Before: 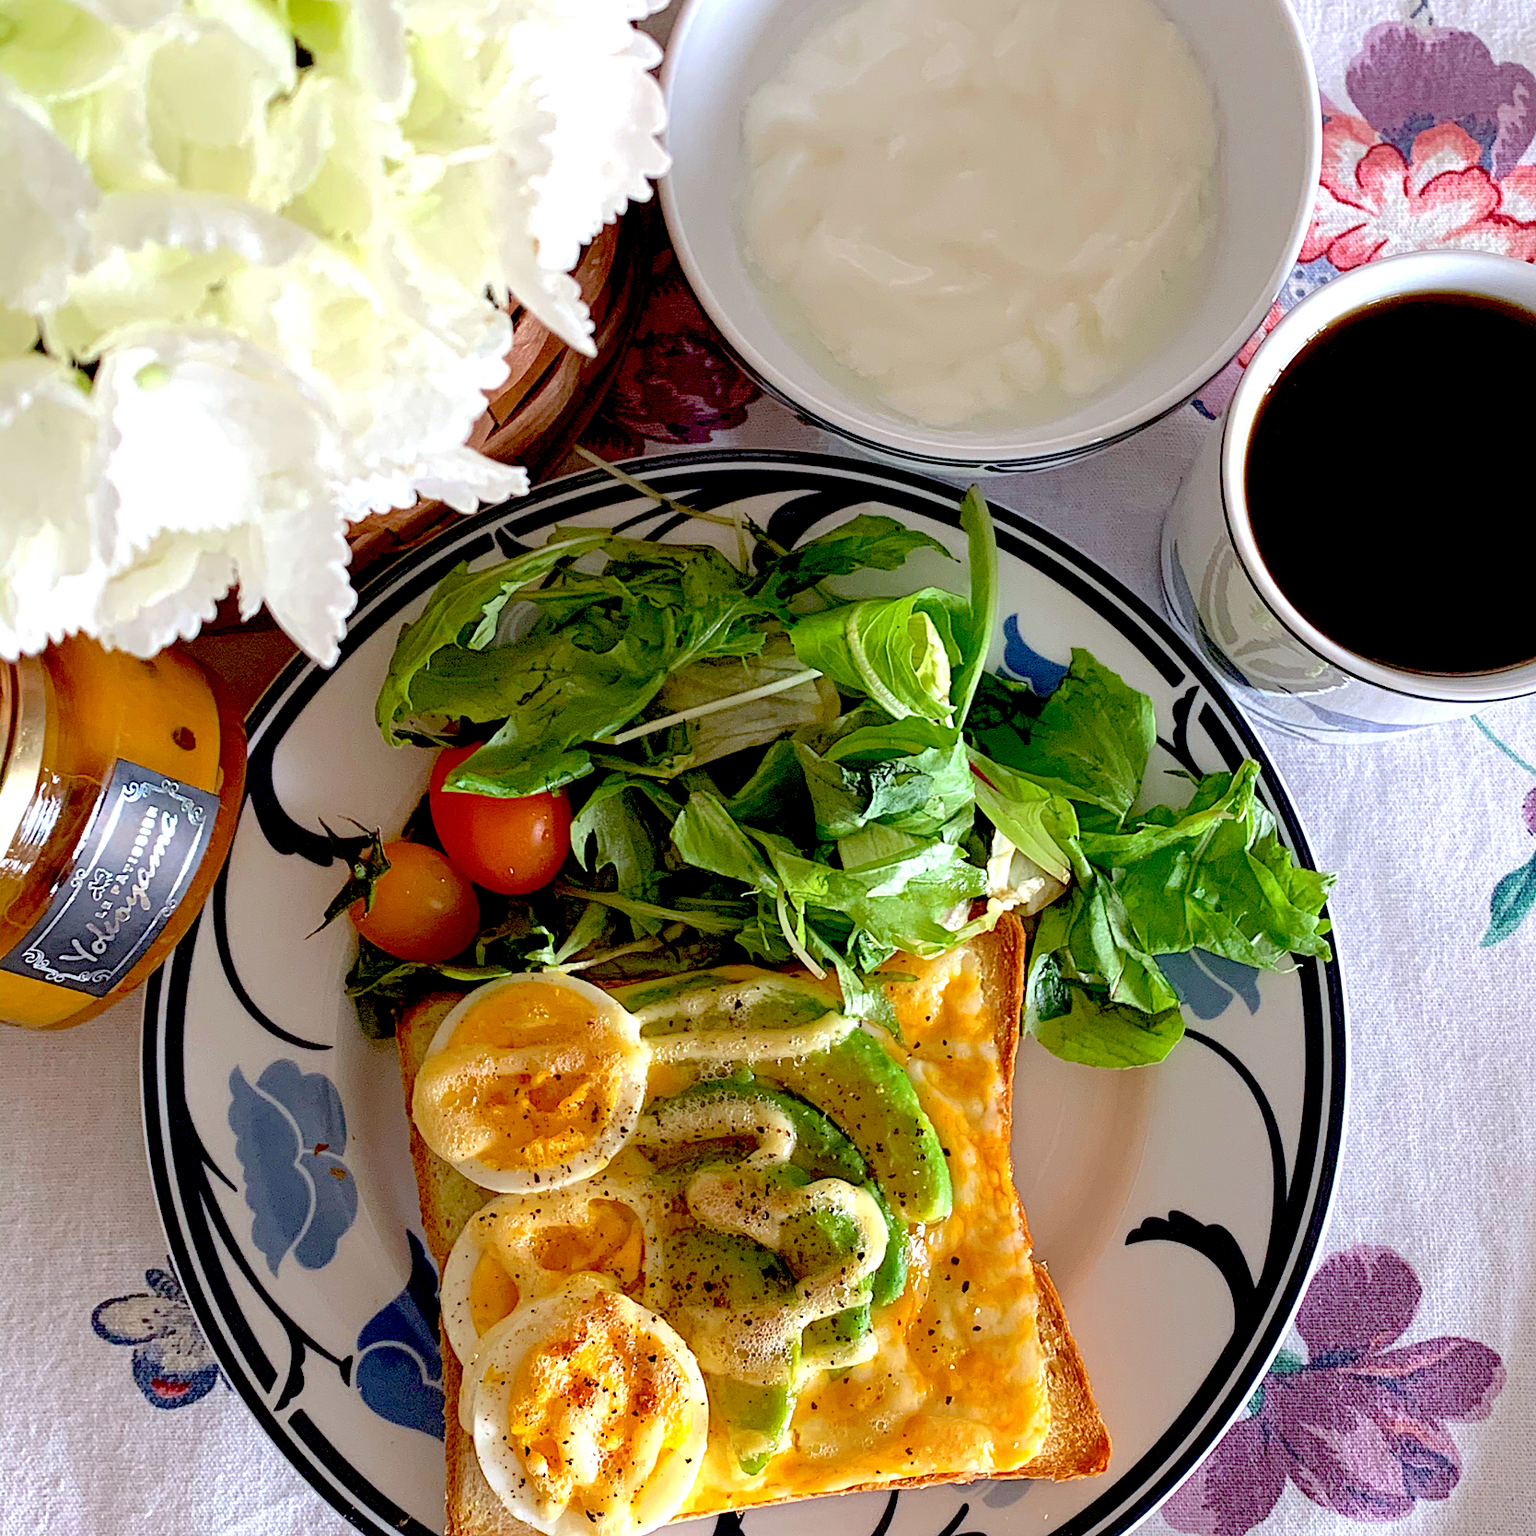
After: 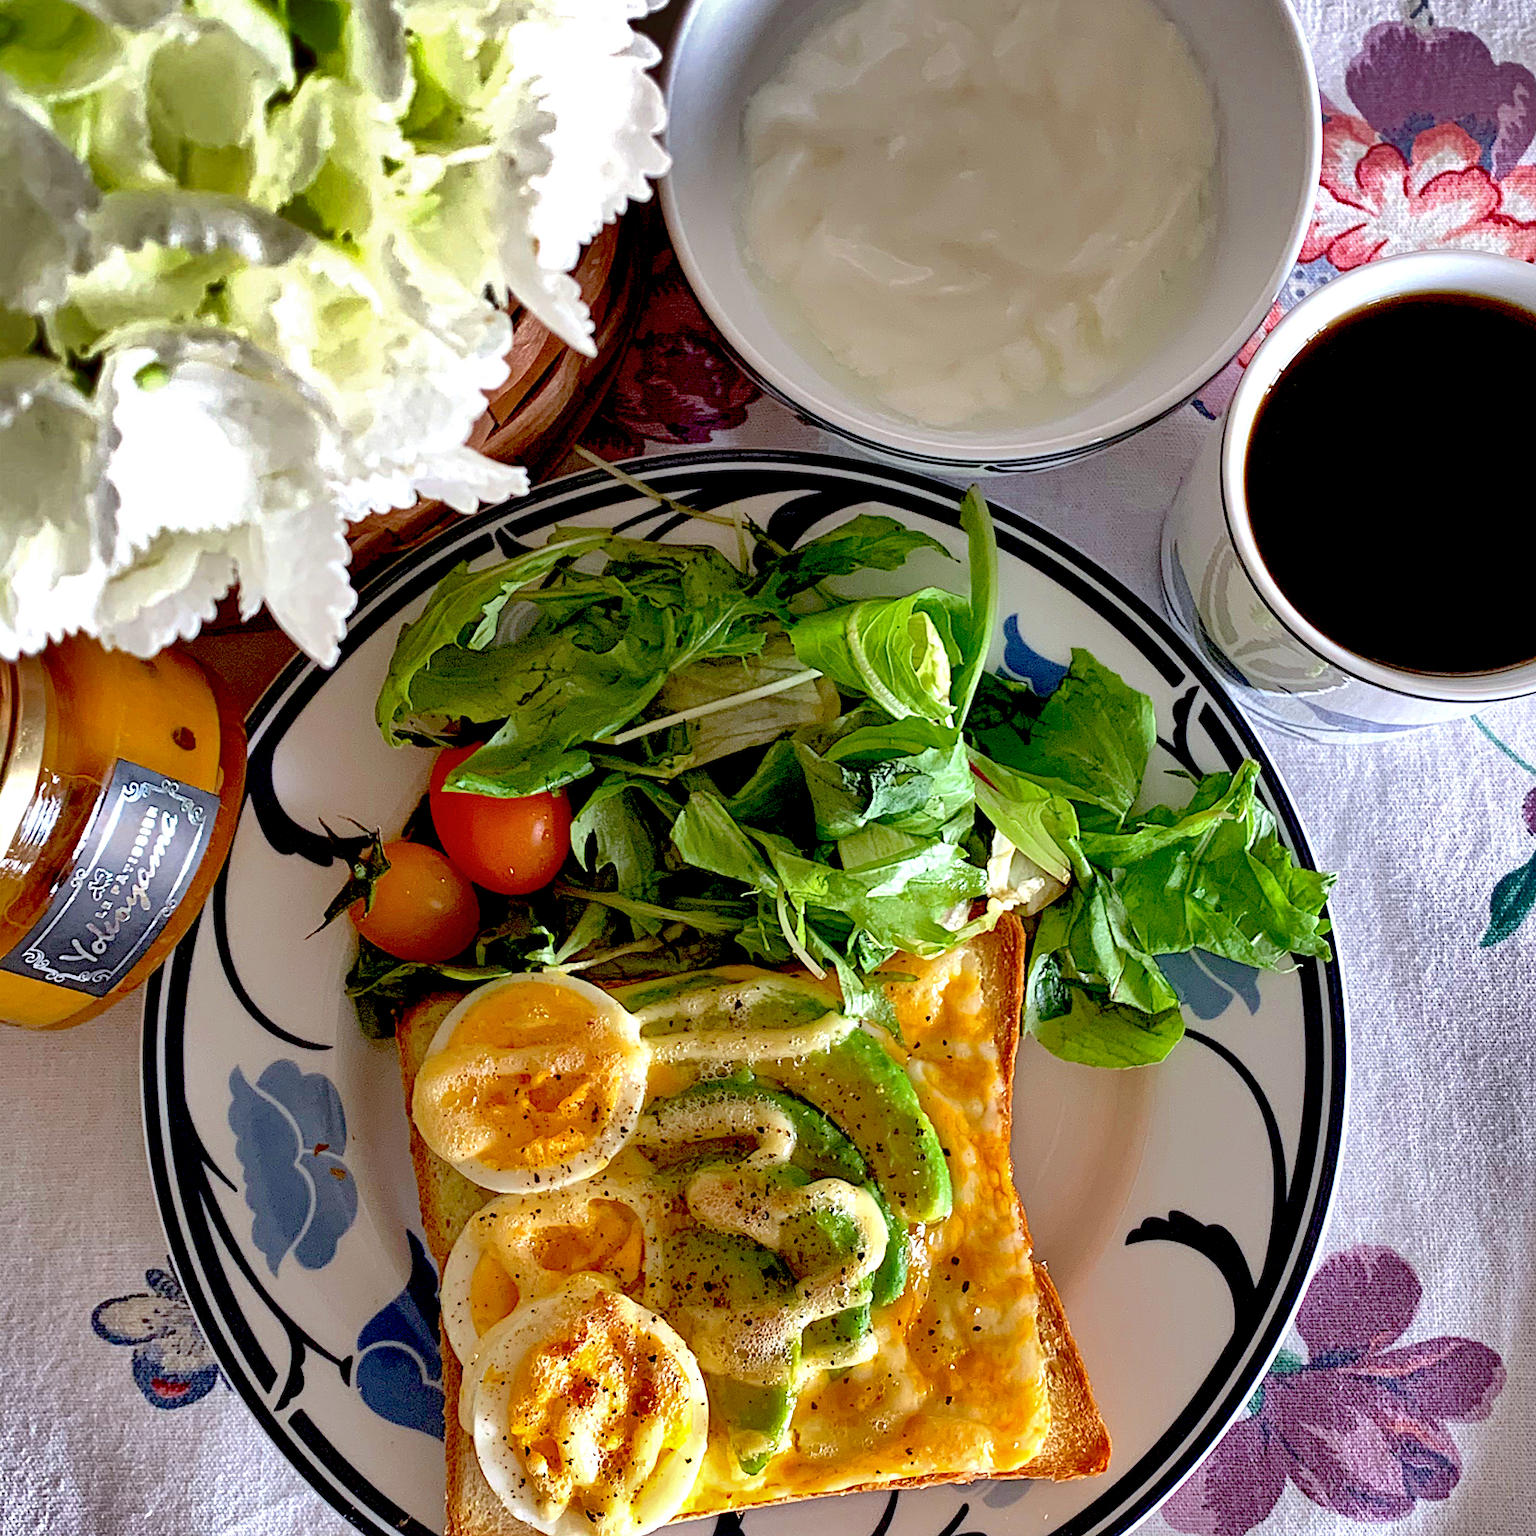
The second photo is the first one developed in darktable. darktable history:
shadows and highlights: shadows 24.38, highlights -78.98, soften with gaussian
